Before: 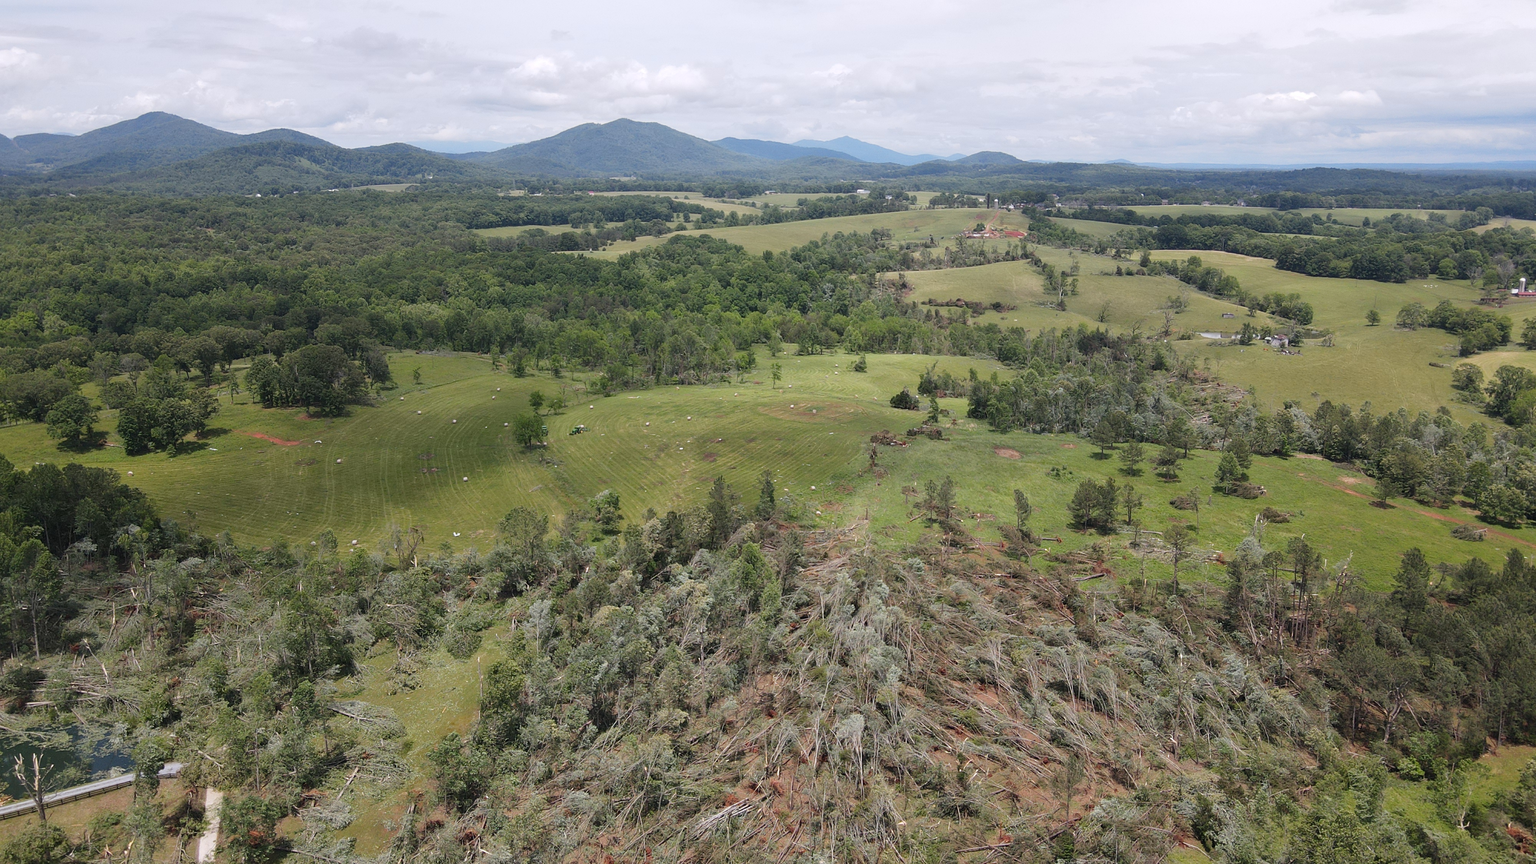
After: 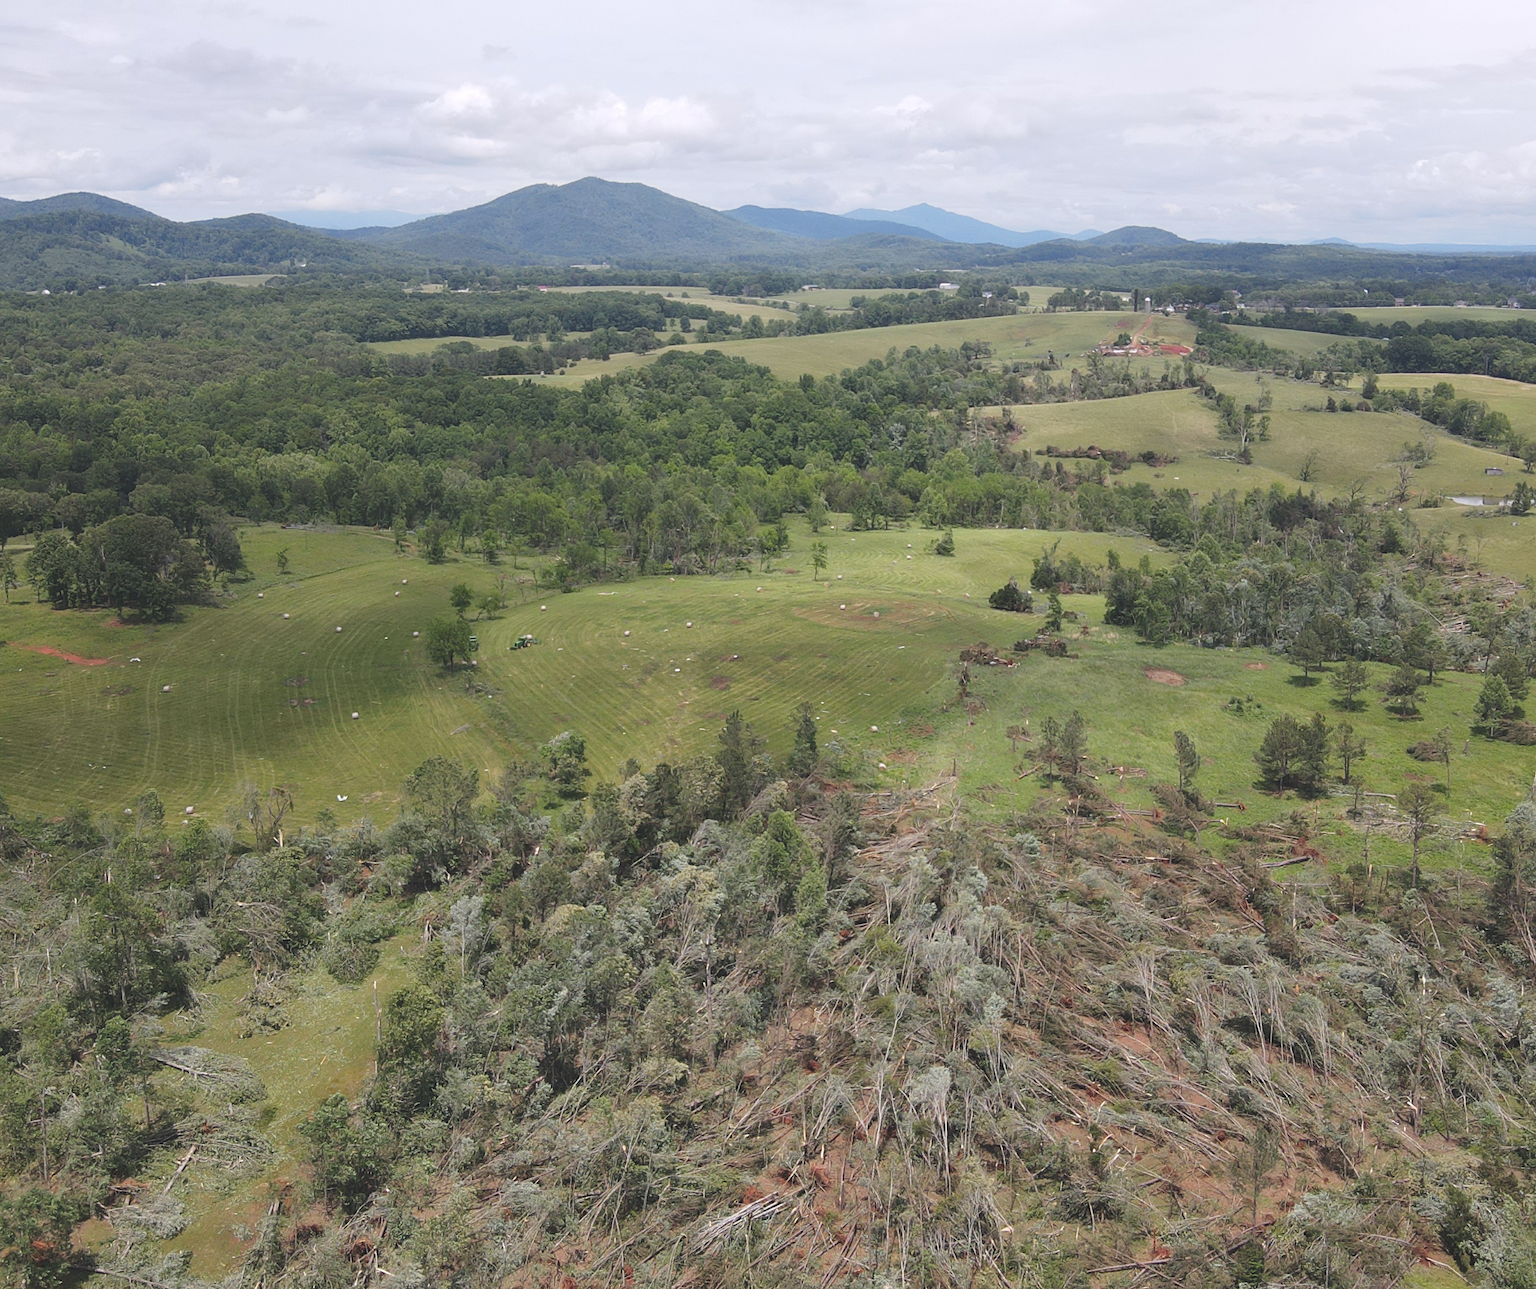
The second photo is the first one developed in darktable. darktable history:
crop and rotate: left 14.83%, right 18.184%
exposure: black level correction -0.015, compensate highlight preservation false
